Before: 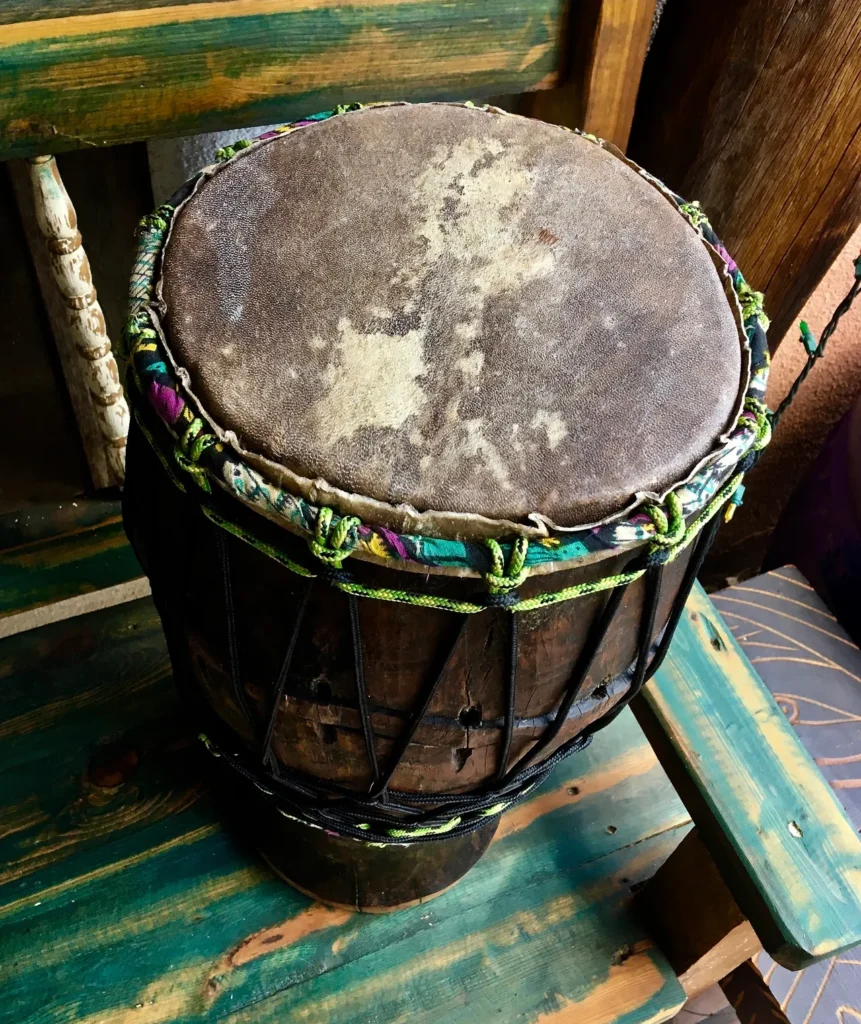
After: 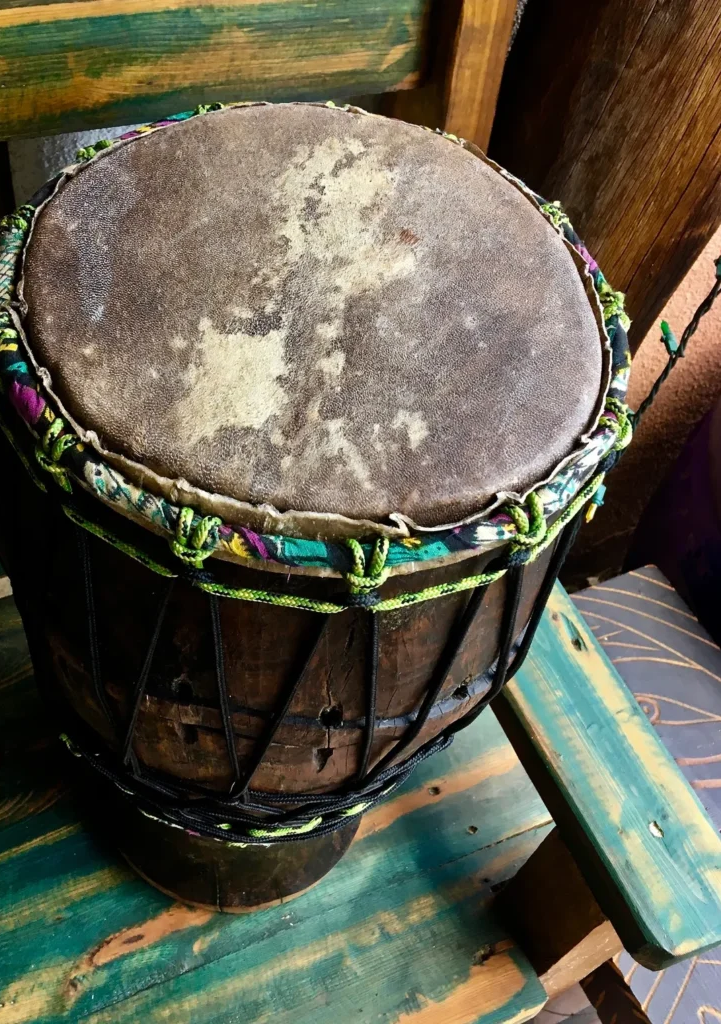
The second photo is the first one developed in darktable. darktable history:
exposure: compensate exposure bias true, compensate highlight preservation false
crop: left 16.145%
